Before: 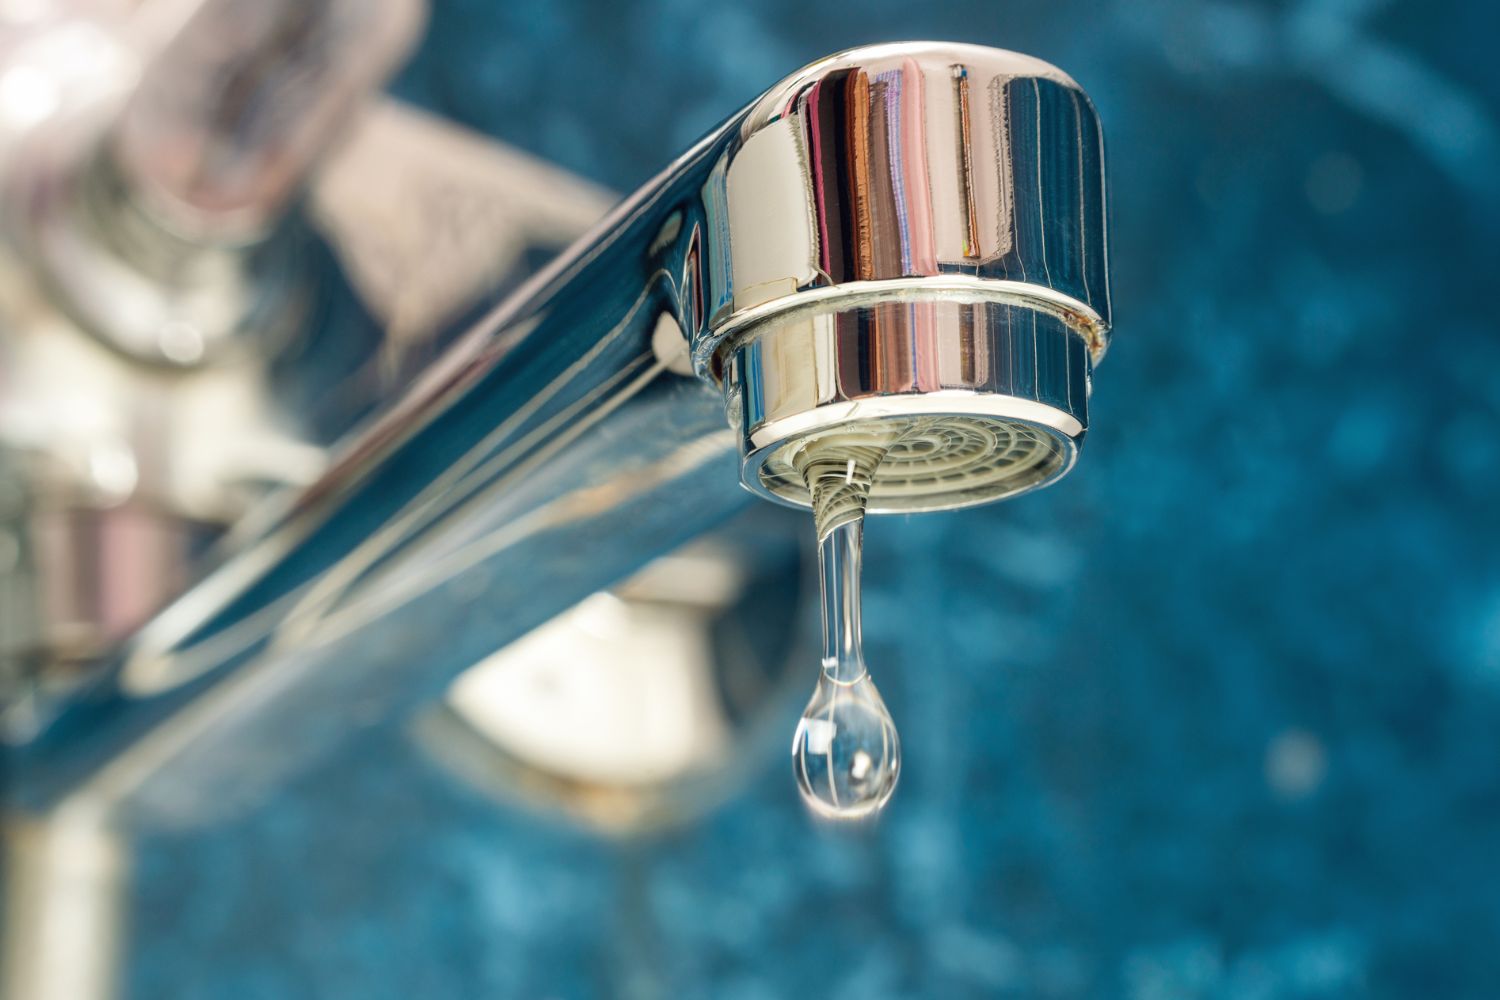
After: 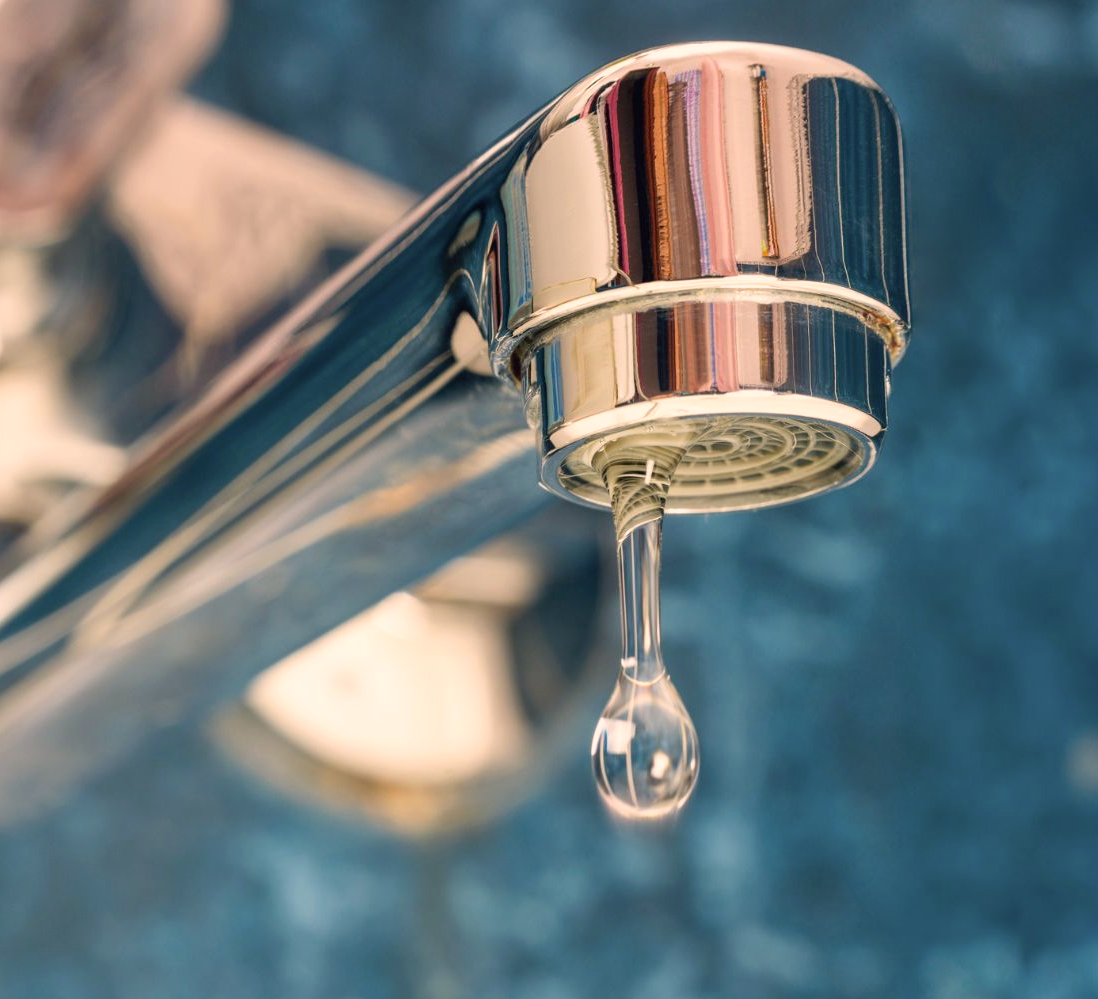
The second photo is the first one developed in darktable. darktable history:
crop: left 13.443%, right 13.31%
color correction: highlights a* 11.96, highlights b* 11.58
